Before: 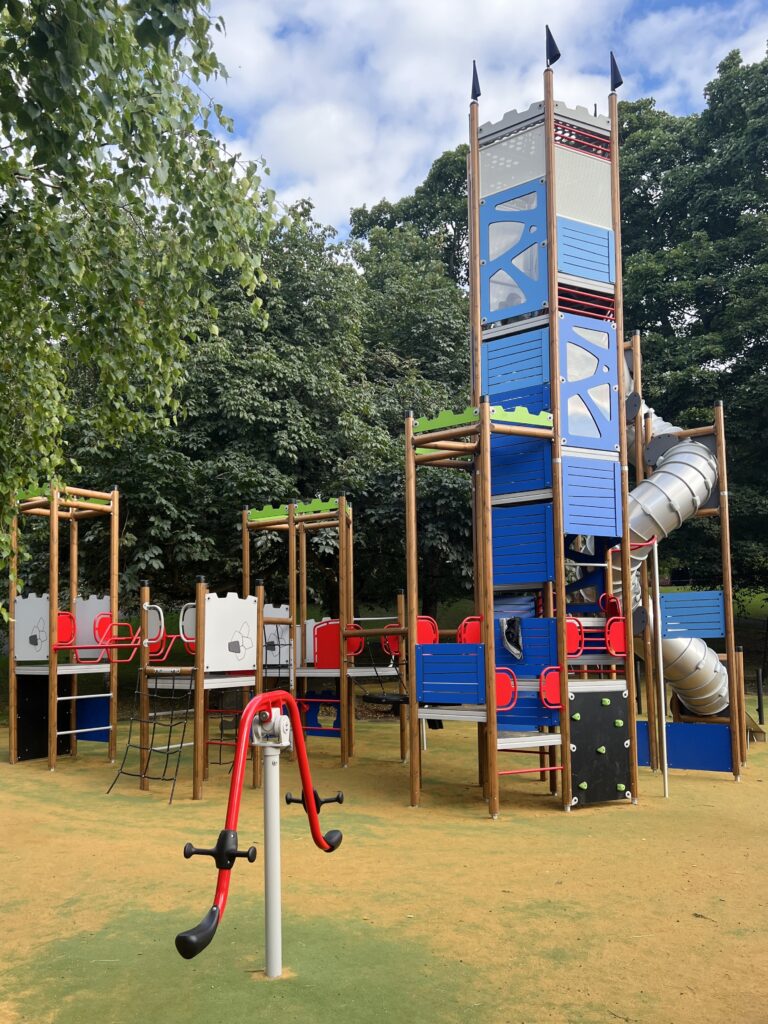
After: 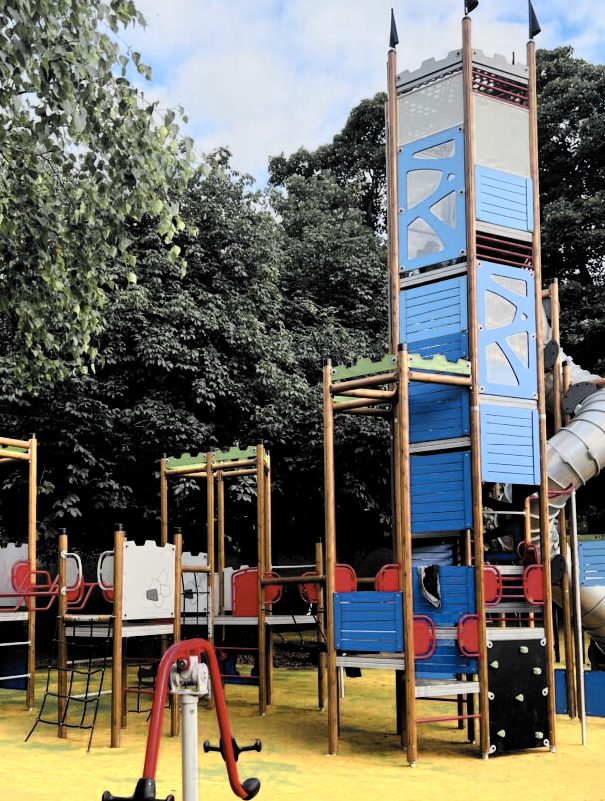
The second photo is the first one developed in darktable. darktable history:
filmic rgb: black relative exposure -5.09 EV, white relative exposure 4 EV, hardness 2.9, contrast 1.395, highlights saturation mix -29.61%, color science v6 (2022)
crop and rotate: left 10.784%, top 5.108%, right 10.434%, bottom 16.65%
color zones: curves: ch0 [(0.004, 0.306) (0.107, 0.448) (0.252, 0.656) (0.41, 0.398) (0.595, 0.515) (0.768, 0.628)]; ch1 [(0.07, 0.323) (0.151, 0.452) (0.252, 0.608) (0.346, 0.221) (0.463, 0.189) (0.61, 0.368) (0.735, 0.395) (0.921, 0.412)]; ch2 [(0, 0.476) (0.132, 0.512) (0.243, 0.512) (0.397, 0.48) (0.522, 0.376) (0.634, 0.536) (0.761, 0.46)]
